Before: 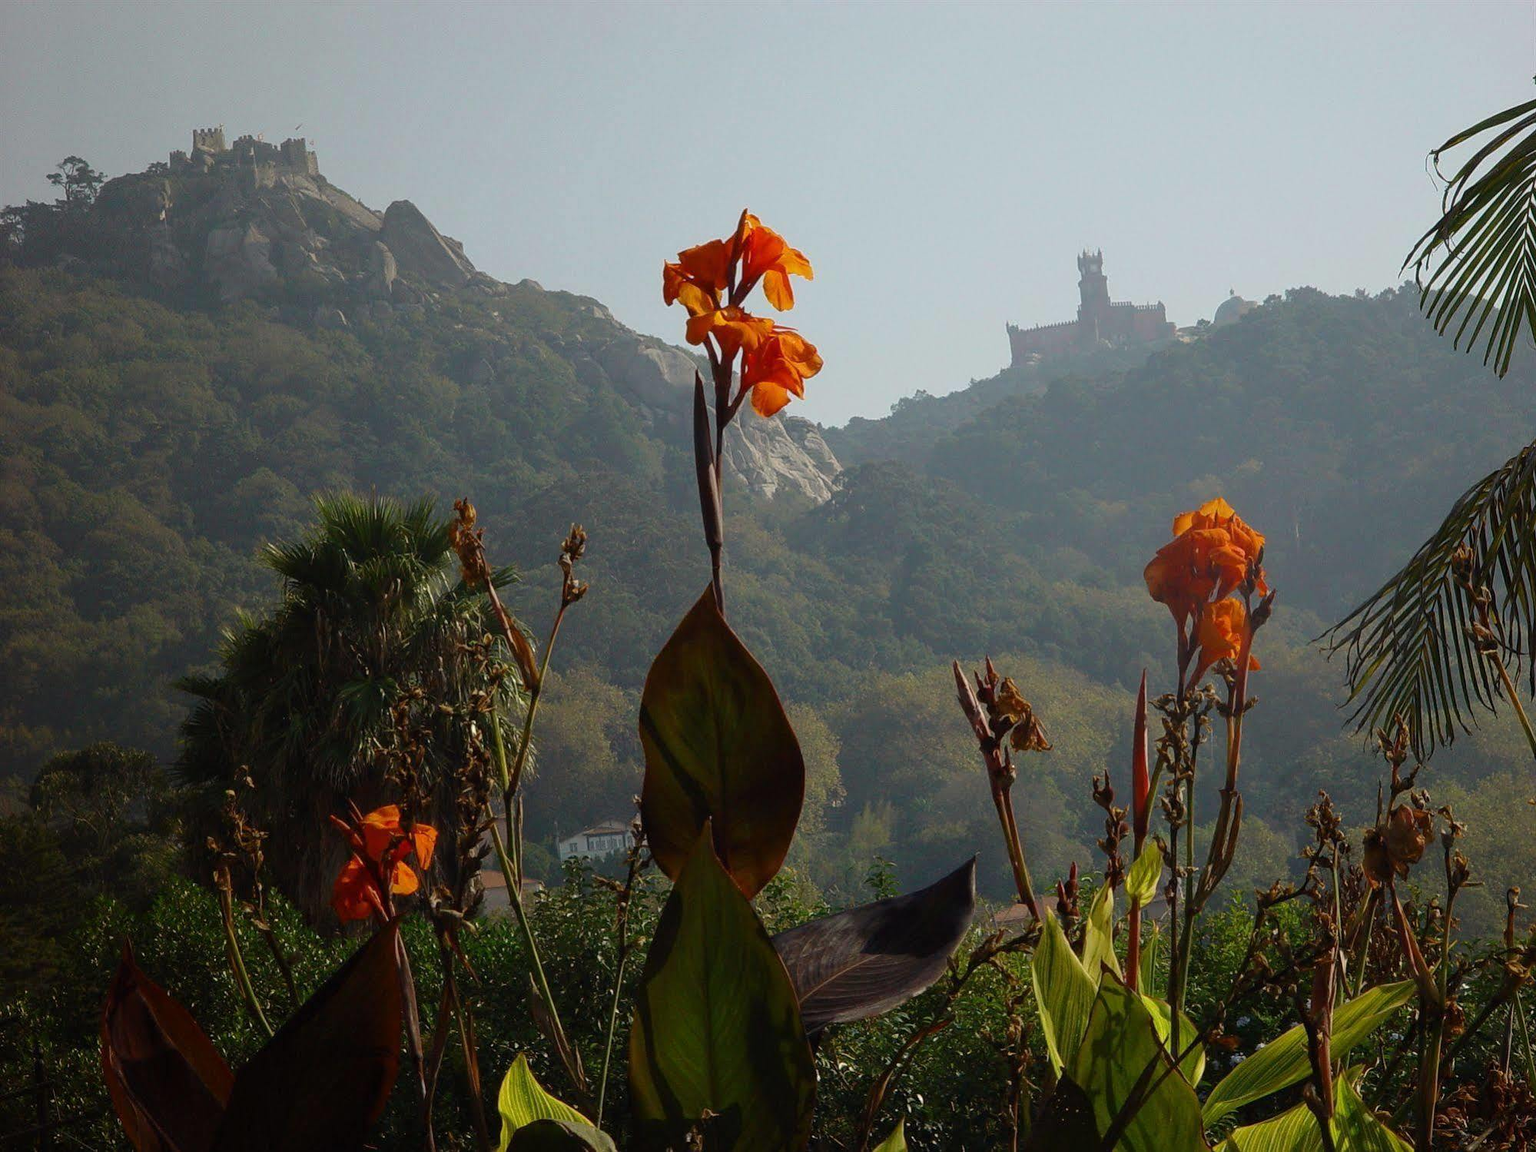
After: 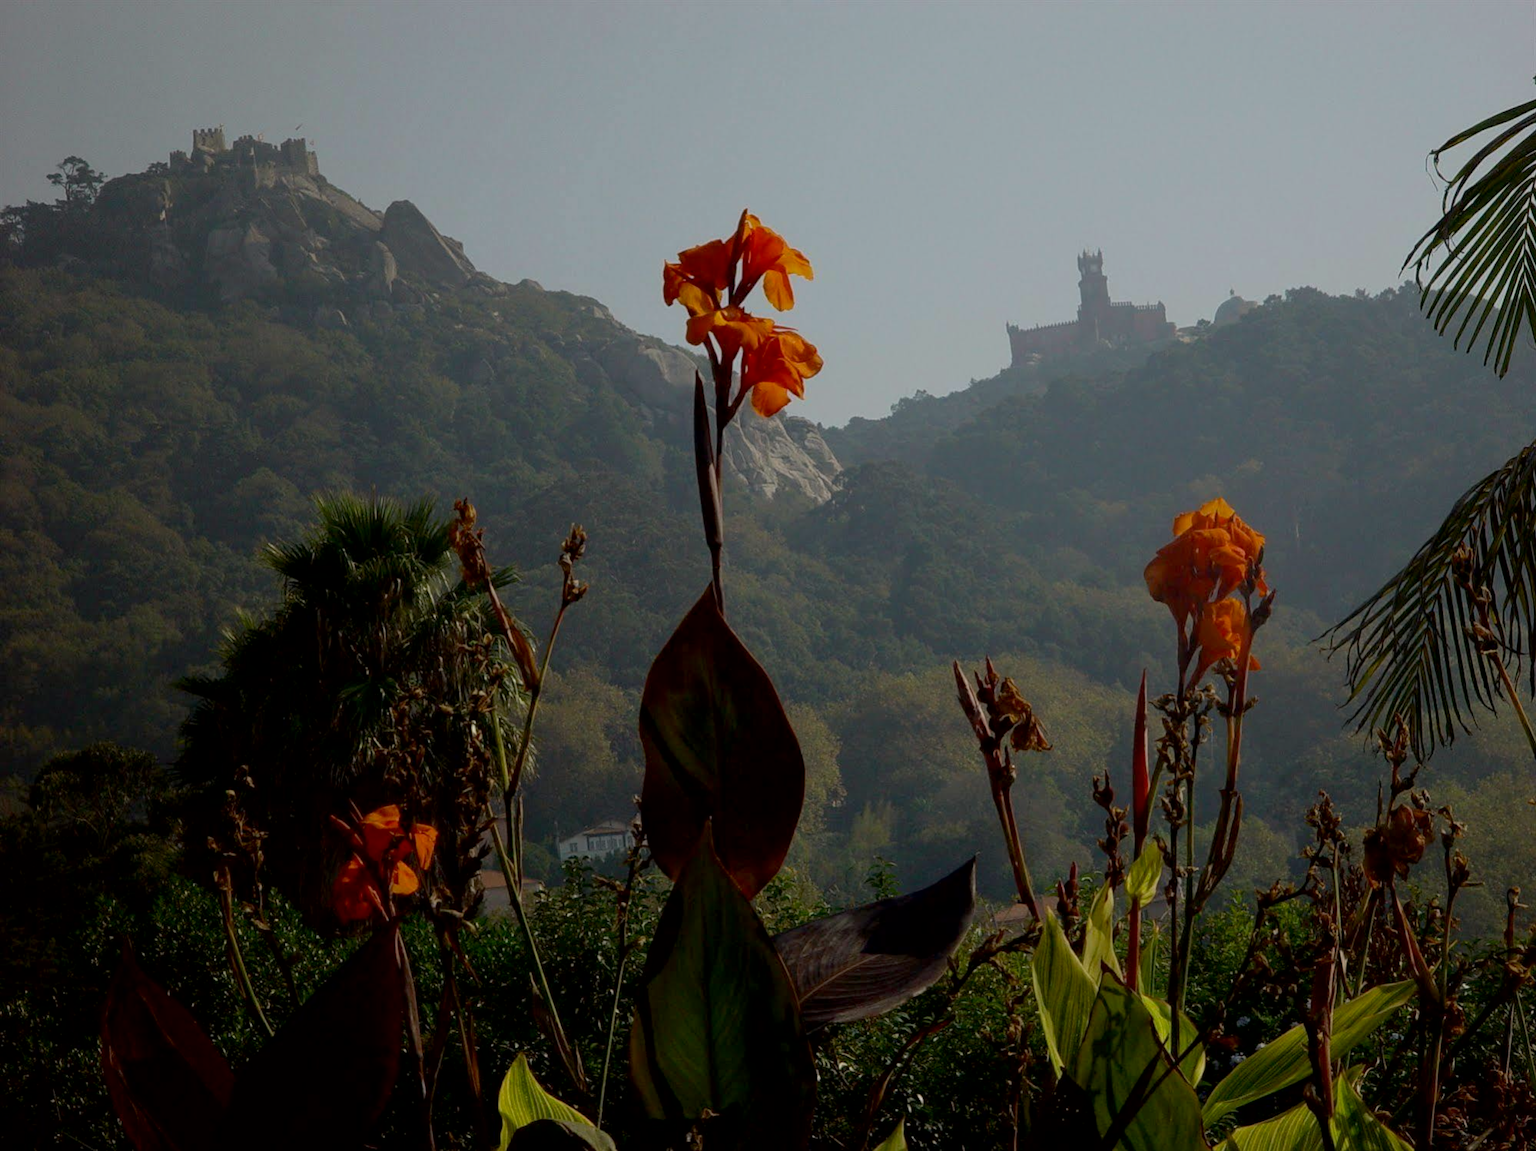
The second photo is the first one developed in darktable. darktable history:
exposure: black level correction 0.009, exposure -0.637 EV, compensate highlight preservation false
lowpass: radius 0.5, unbound 0
